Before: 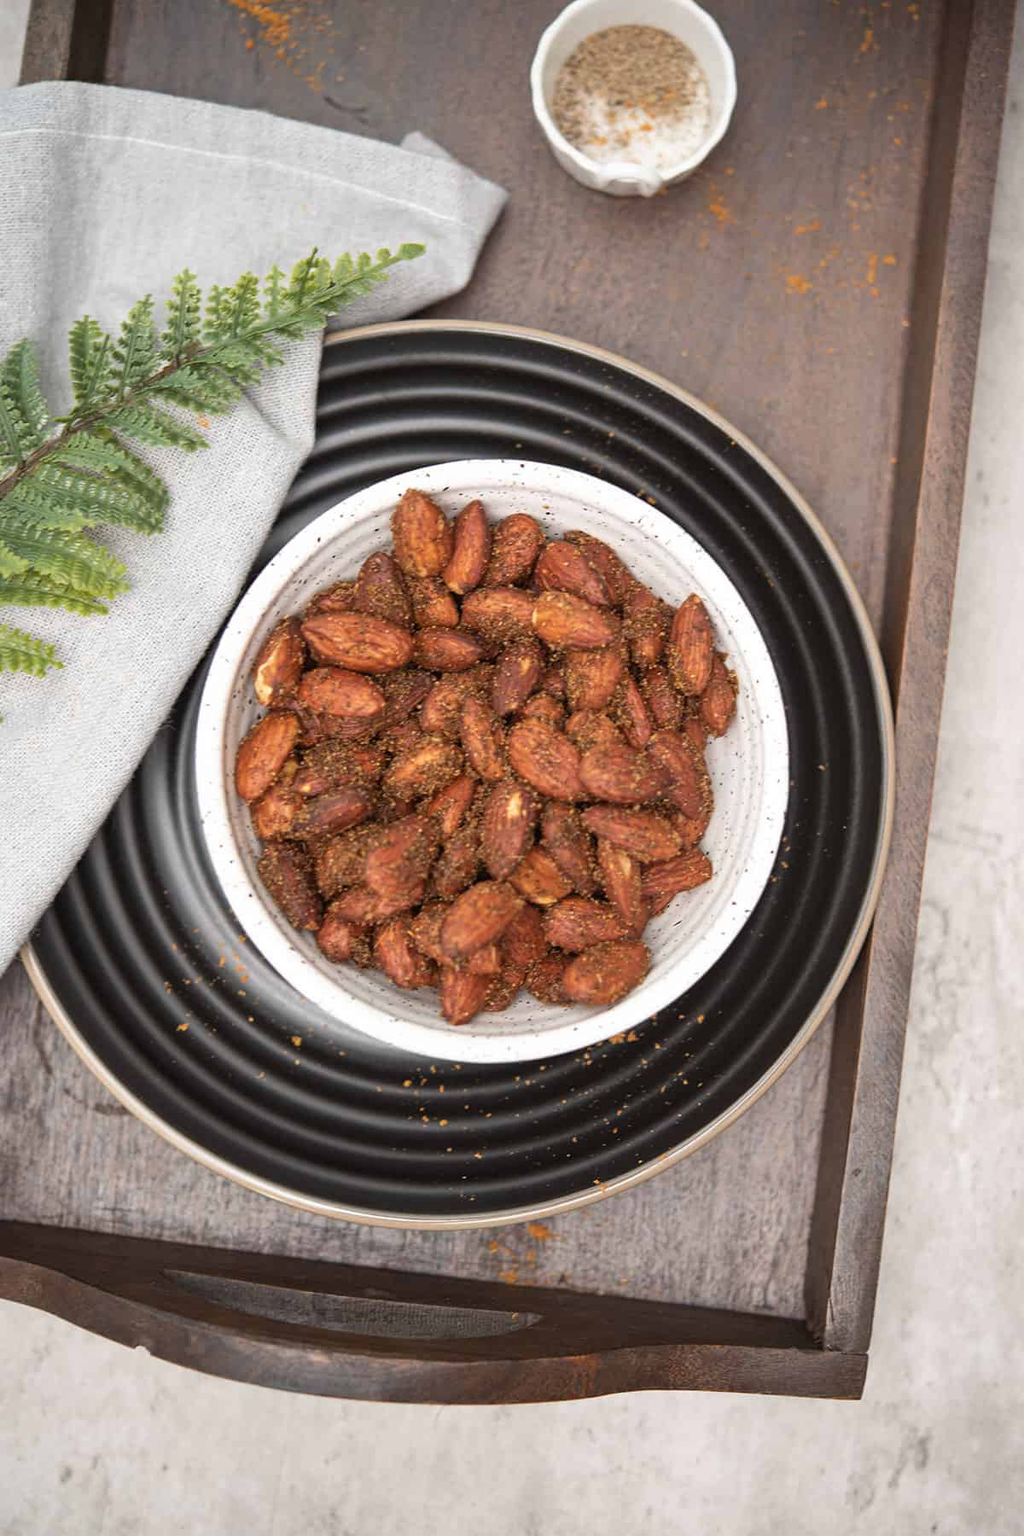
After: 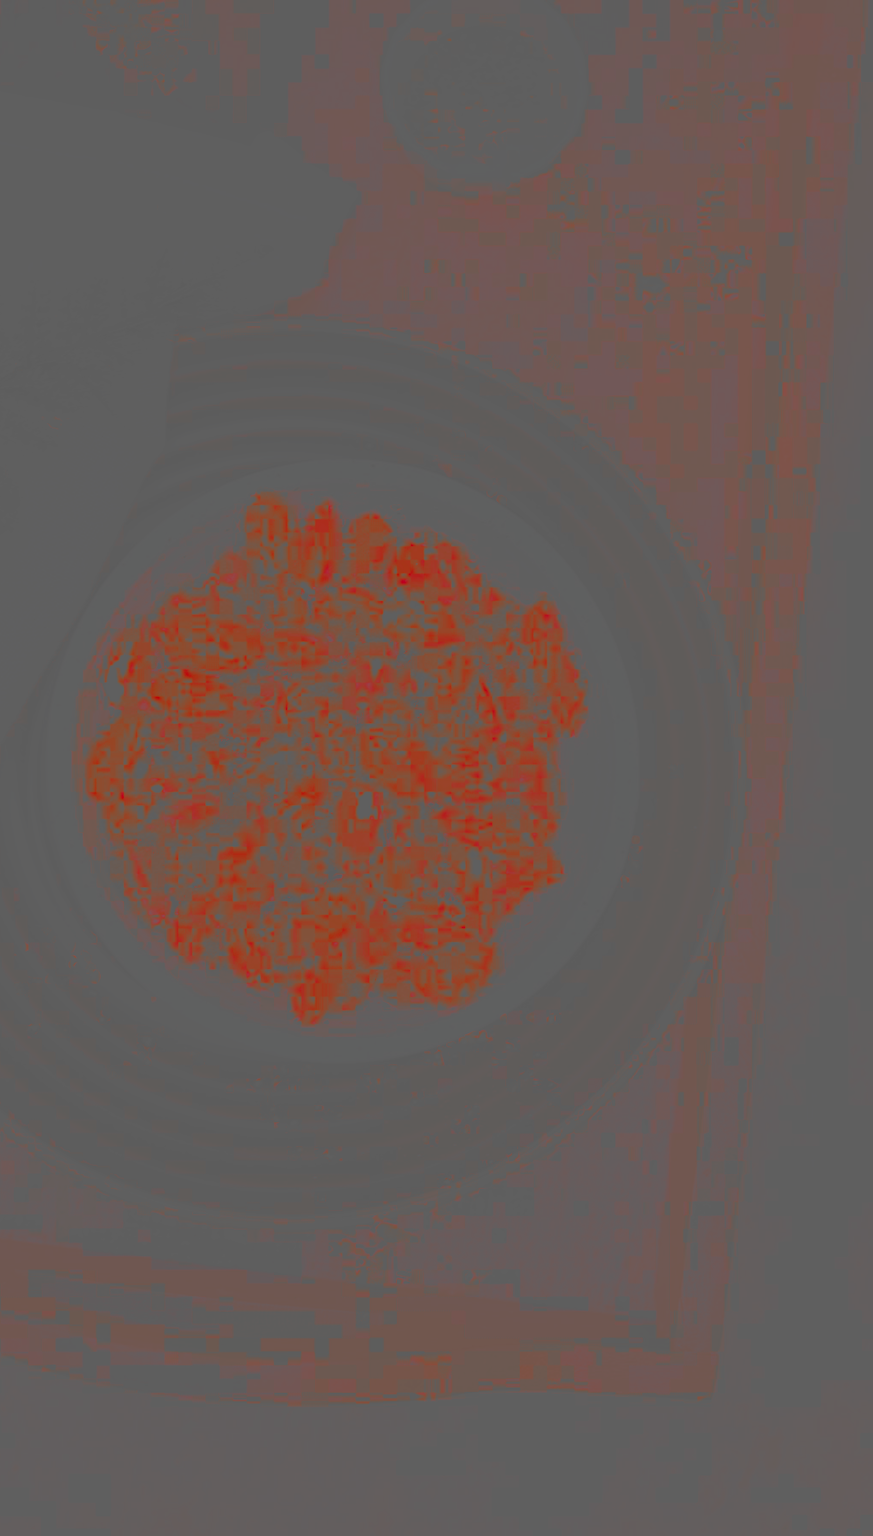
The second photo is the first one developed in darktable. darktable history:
crop and rotate: left 14.584%
contrast brightness saturation: contrast -0.99, brightness -0.17, saturation 0.75
exposure: black level correction 0, exposure 2.088 EV, compensate exposure bias true, compensate highlight preservation false
color zones: curves: ch1 [(0, 0.006) (0.094, 0.285) (0.171, 0.001) (0.429, 0.001) (0.571, 0.003) (0.714, 0.004) (0.857, 0.004) (1, 0.006)]
white balance: red 0.983, blue 1.036
